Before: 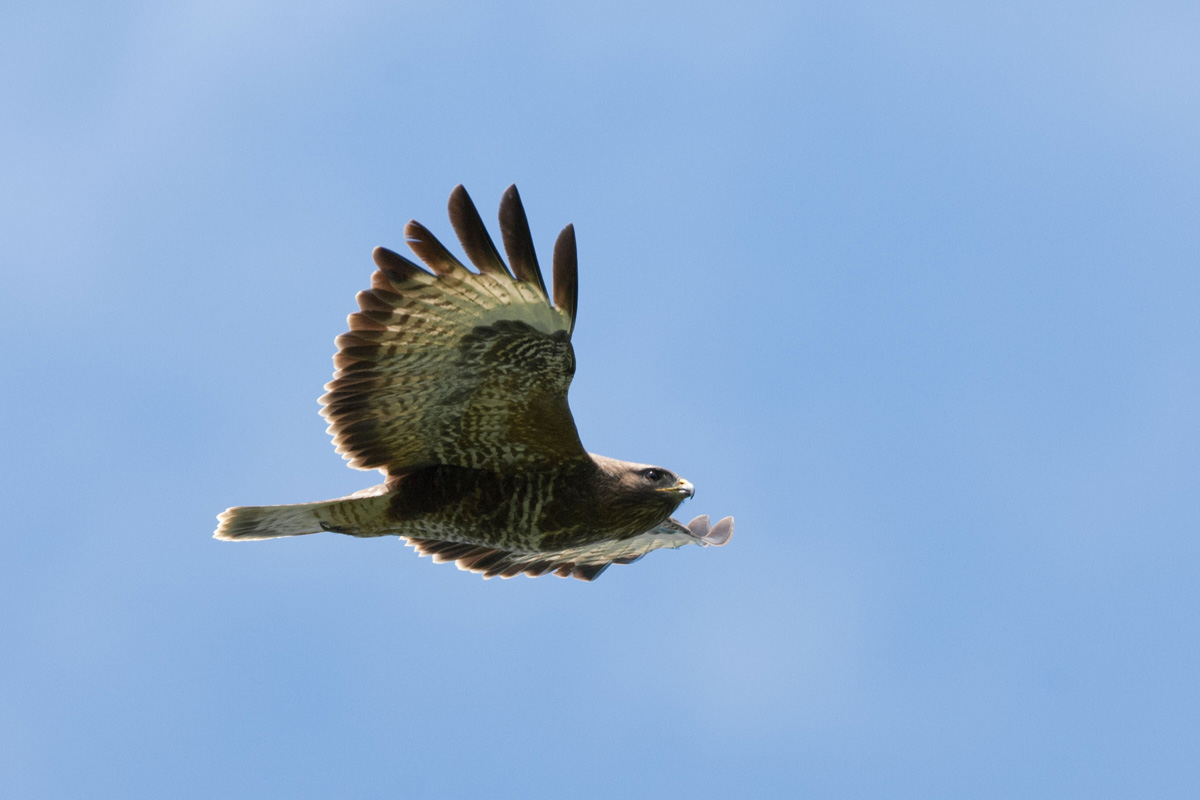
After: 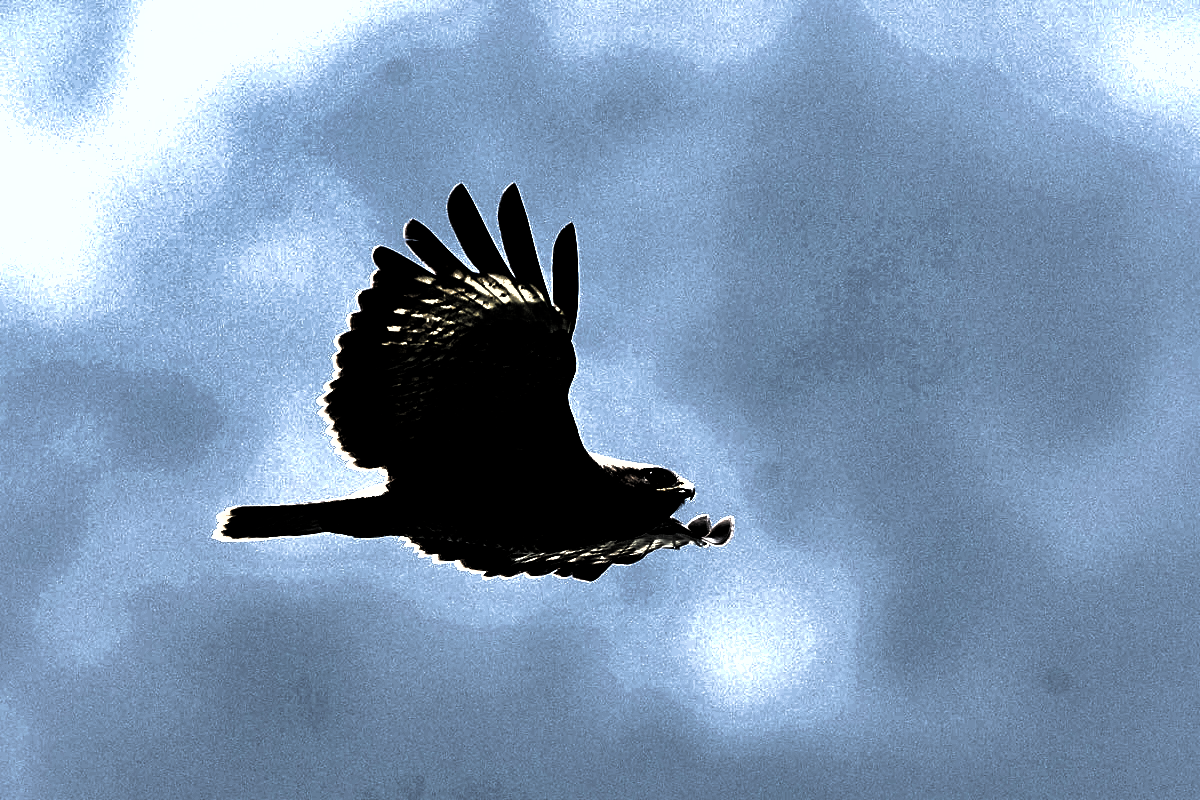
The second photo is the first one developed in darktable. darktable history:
exposure: exposure 1.001 EV, compensate highlight preservation false
contrast equalizer: y [[0.586, 0.584, 0.576, 0.565, 0.552, 0.539], [0.5 ×6], [0.97, 0.959, 0.919, 0.859, 0.789, 0.717], [0 ×6], [0 ×6]]
sharpen: amount 0.202
levels: levels [0.721, 0.937, 0.997]
tone curve: curves: ch0 [(0, 0) (0.07, 0.057) (0.15, 0.177) (0.352, 0.445) (0.59, 0.703) (0.857, 0.908) (1, 1)], preserve colors none
shadows and highlights: on, module defaults
velvia: strength 50.1%
